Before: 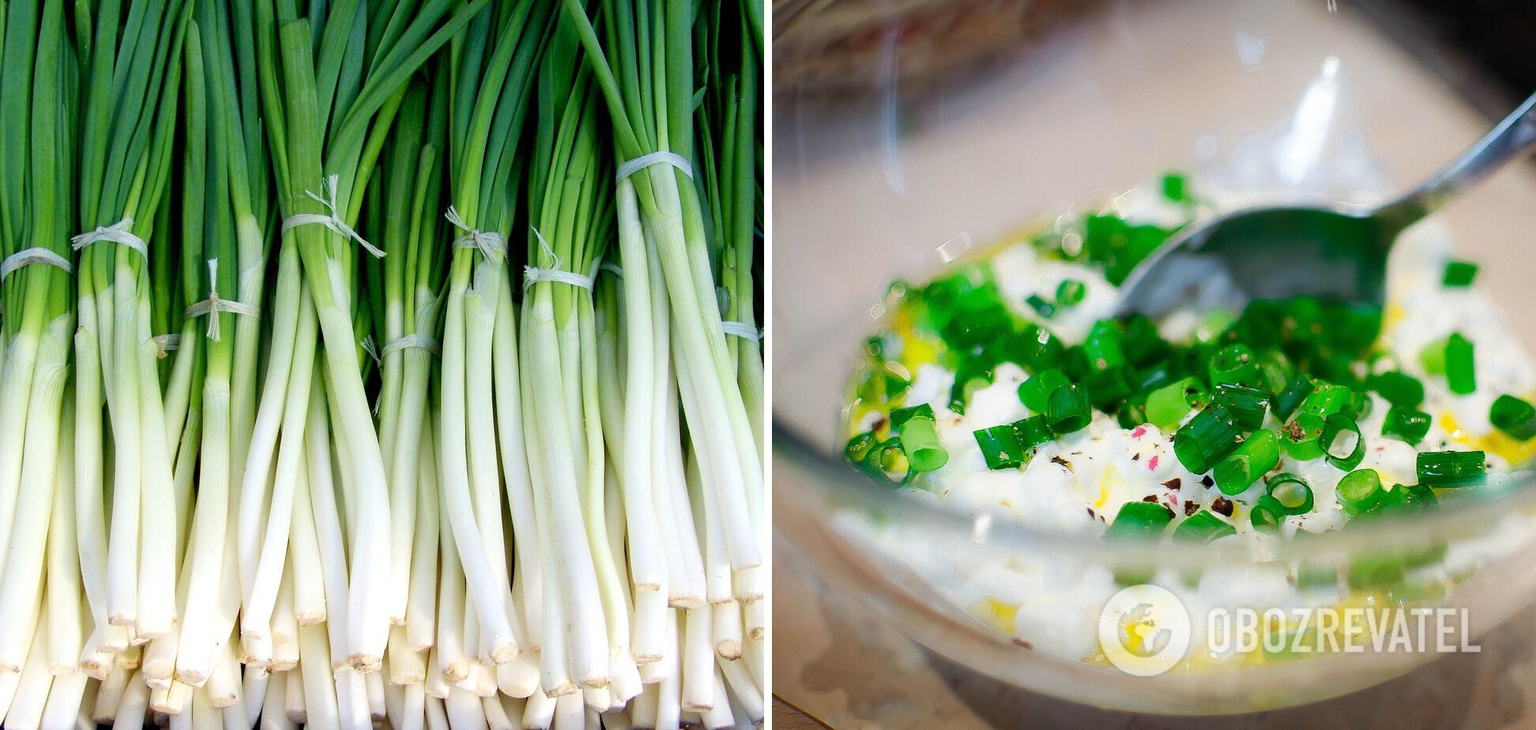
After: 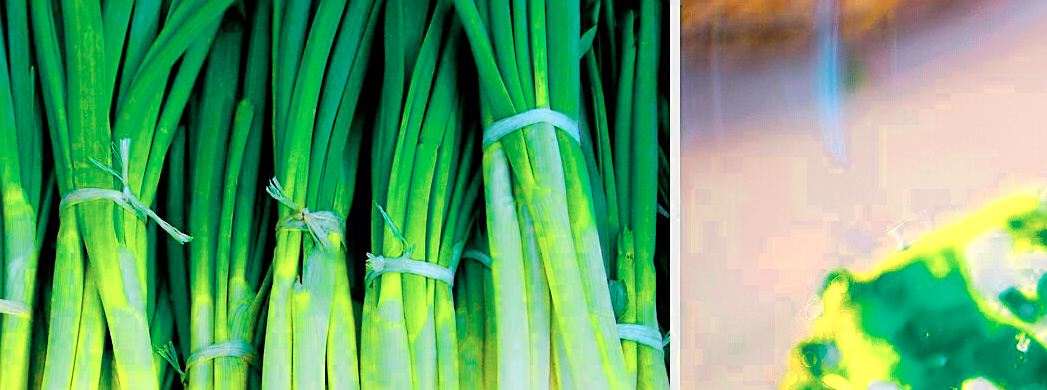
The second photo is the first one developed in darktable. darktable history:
sharpen: on, module defaults
crop: left 15.306%, top 9.065%, right 30.789%, bottom 48.638%
color balance: input saturation 134.34%, contrast -10.04%, contrast fulcrum 19.67%, output saturation 133.51%
filmic rgb: black relative exposure -7.48 EV, white relative exposure 4.83 EV, hardness 3.4, color science v6 (2022)
color balance rgb: linear chroma grading › global chroma 20%, perceptual saturation grading › global saturation 25%, perceptual brilliance grading › global brilliance 20%, global vibrance 20%
color zones: curves: ch0 [(0.018, 0.548) (0.224, 0.64) (0.425, 0.447) (0.675, 0.575) (0.732, 0.579)]; ch1 [(0.066, 0.487) (0.25, 0.5) (0.404, 0.43) (0.75, 0.421) (0.956, 0.421)]; ch2 [(0.044, 0.561) (0.215, 0.465) (0.399, 0.544) (0.465, 0.548) (0.614, 0.447) (0.724, 0.43) (0.882, 0.623) (0.956, 0.632)]
exposure: exposure 0.3 EV, compensate highlight preservation false
